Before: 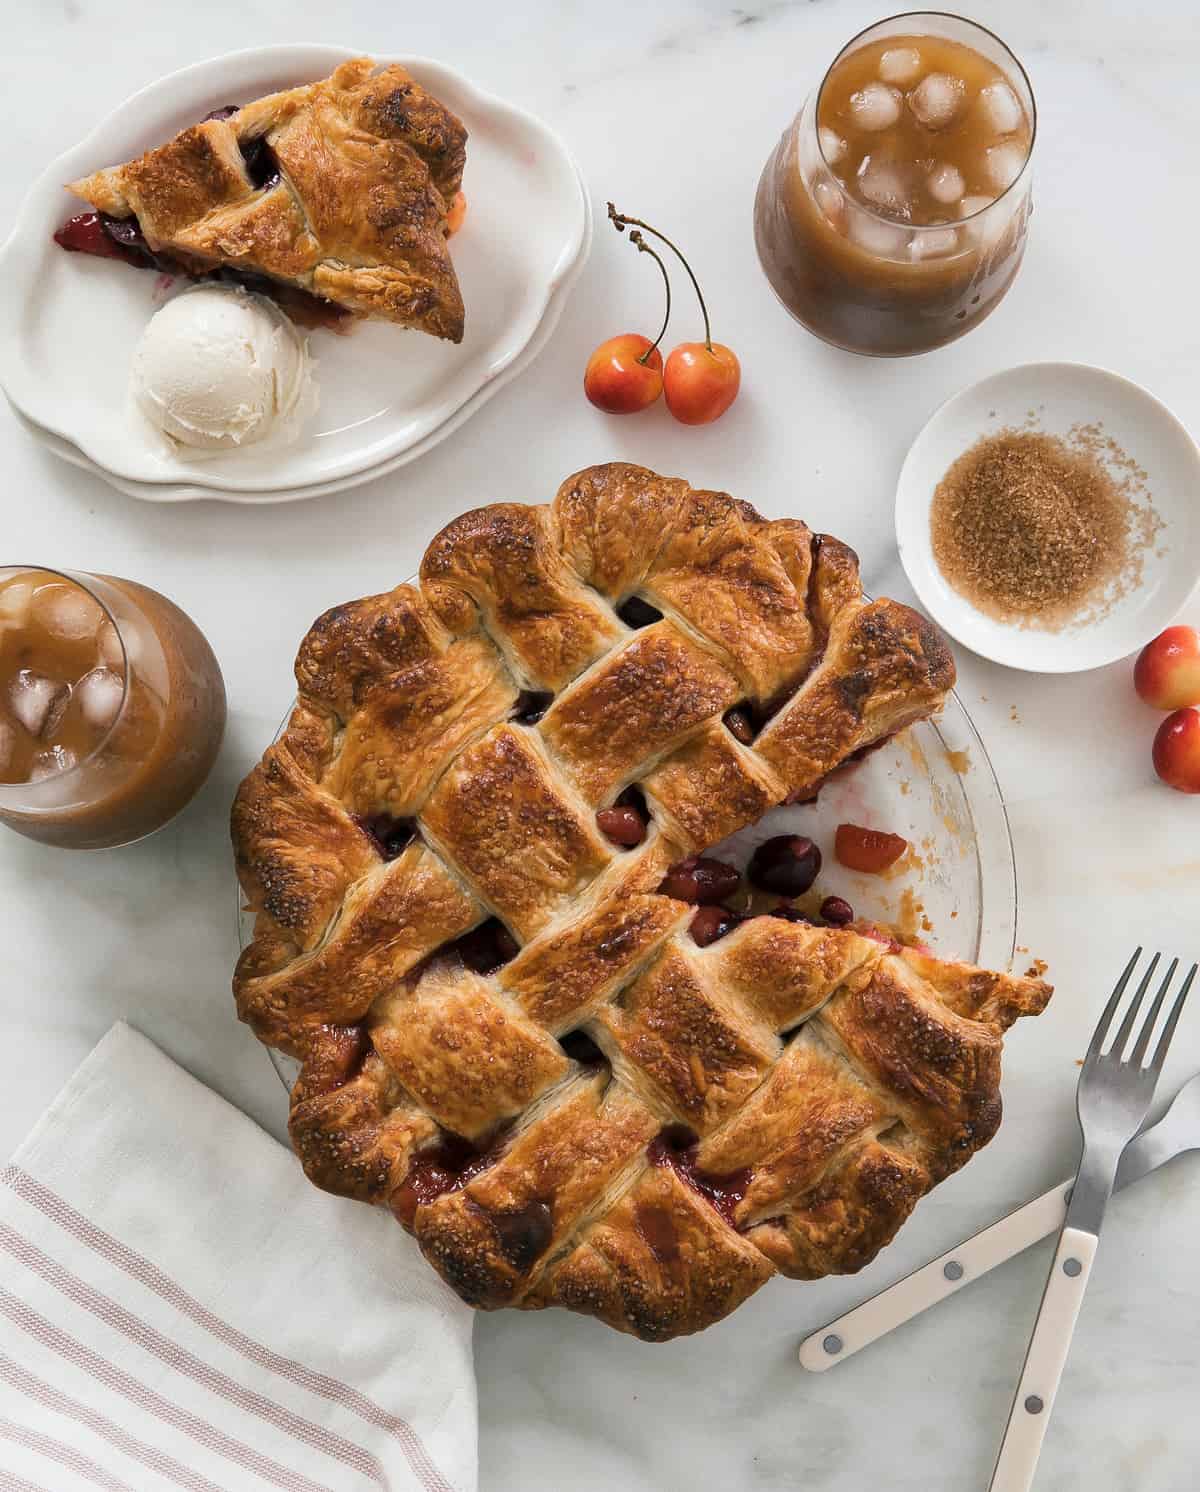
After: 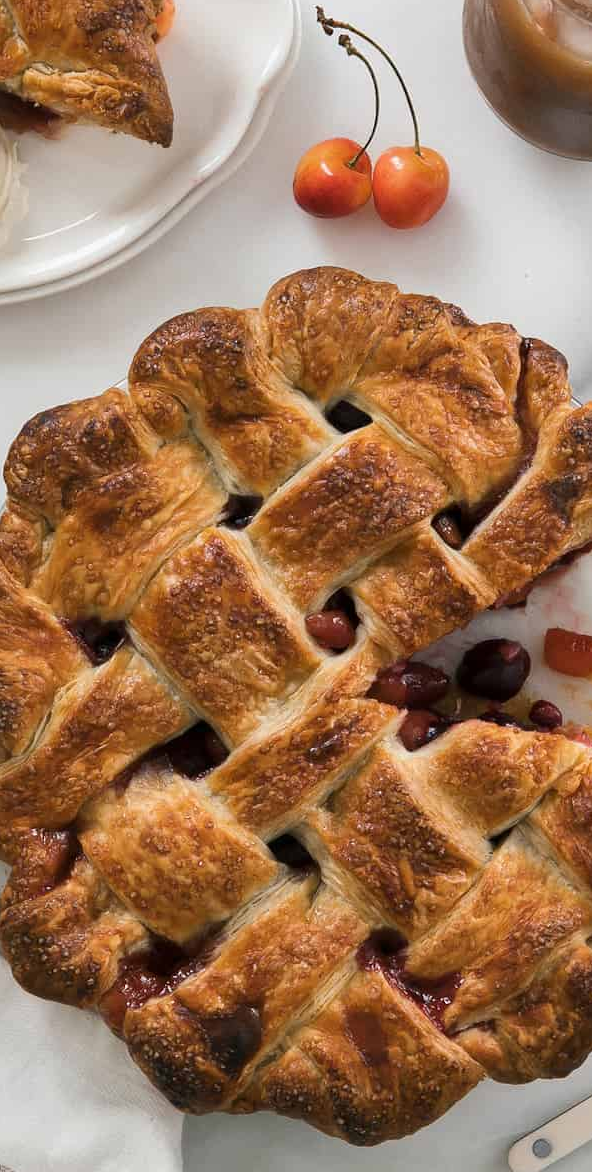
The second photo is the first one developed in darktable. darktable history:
crop and rotate: angle 0.024°, left 24.306%, top 13.124%, right 26.288%, bottom 8.27%
